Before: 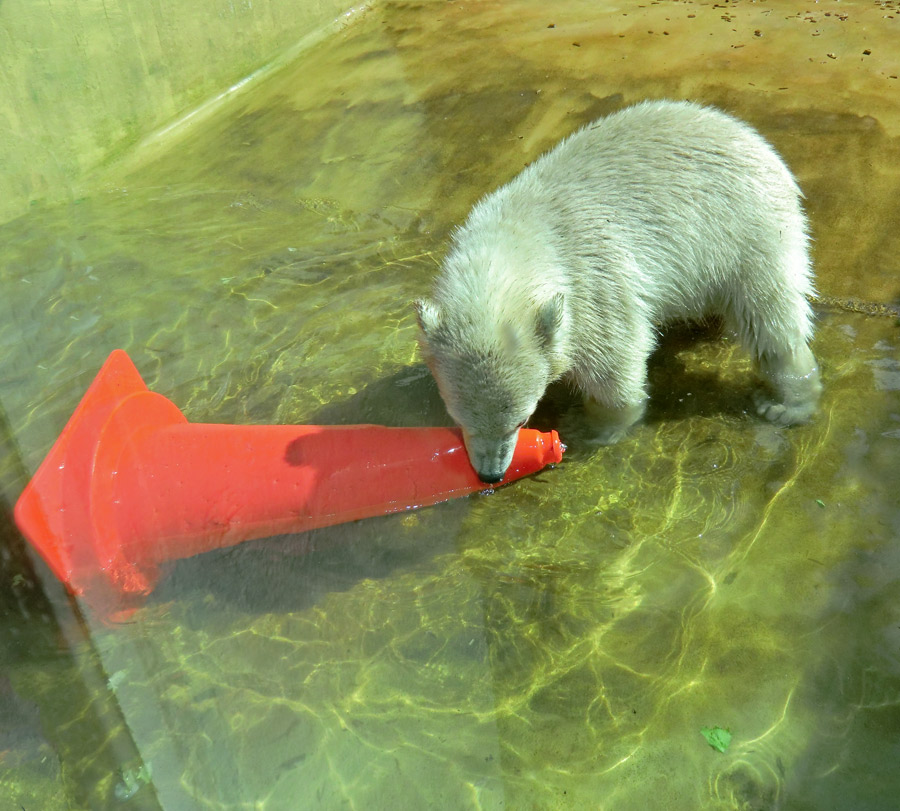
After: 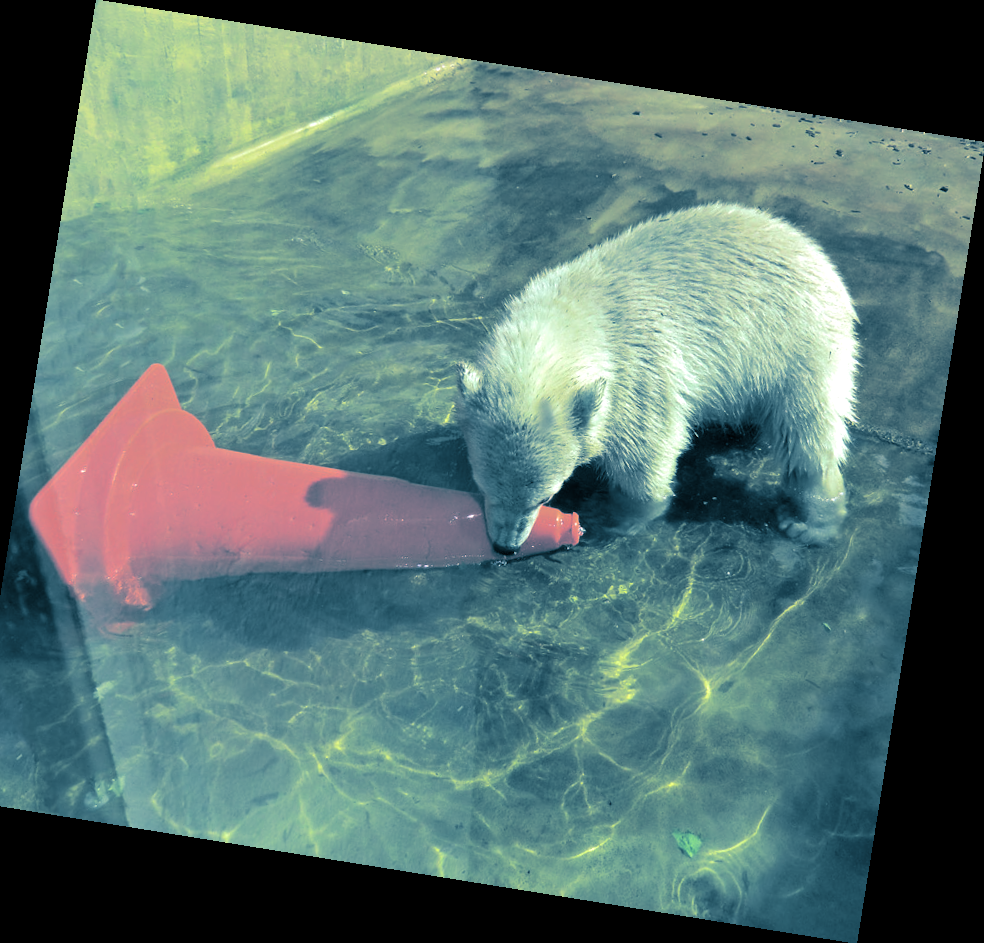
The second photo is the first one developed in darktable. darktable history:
crop and rotate: left 3.238%
split-toning: shadows › hue 212.4°, balance -70
rotate and perspective: rotation 9.12°, automatic cropping off
exposure: black level correction 0.001, exposure 0.191 EV, compensate highlight preservation false
